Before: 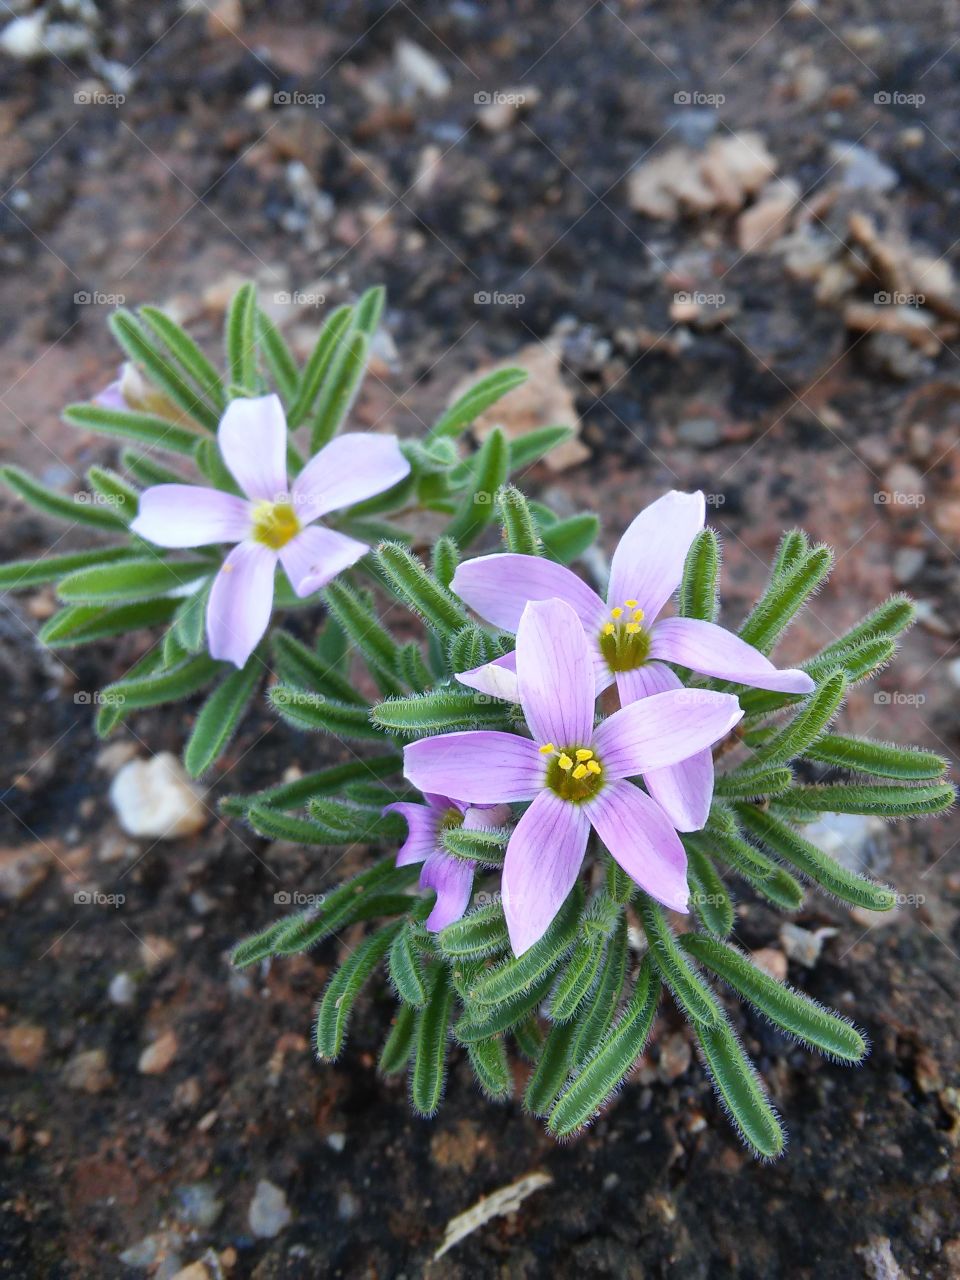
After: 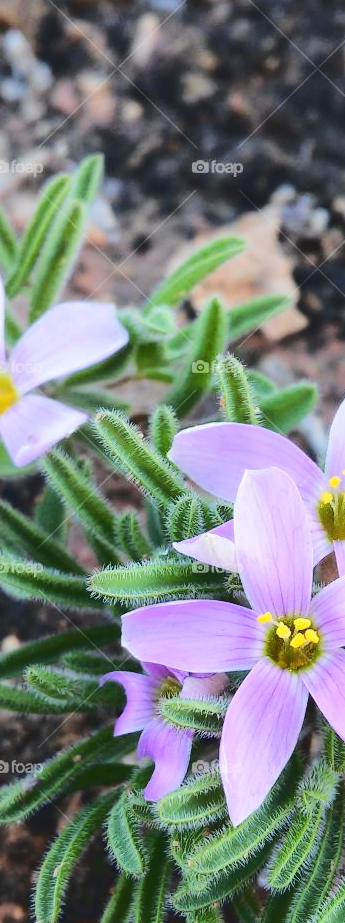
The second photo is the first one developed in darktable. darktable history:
tone curve: curves: ch0 [(0, 0) (0.003, 0.117) (0.011, 0.115) (0.025, 0.116) (0.044, 0.116) (0.069, 0.112) (0.1, 0.113) (0.136, 0.127) (0.177, 0.148) (0.224, 0.191) (0.277, 0.249) (0.335, 0.363) (0.399, 0.479) (0.468, 0.589) (0.543, 0.664) (0.623, 0.733) (0.709, 0.799) (0.801, 0.852) (0.898, 0.914) (1, 1)]
crop and rotate: left 29.462%, top 10.28%, right 34.597%, bottom 17.569%
